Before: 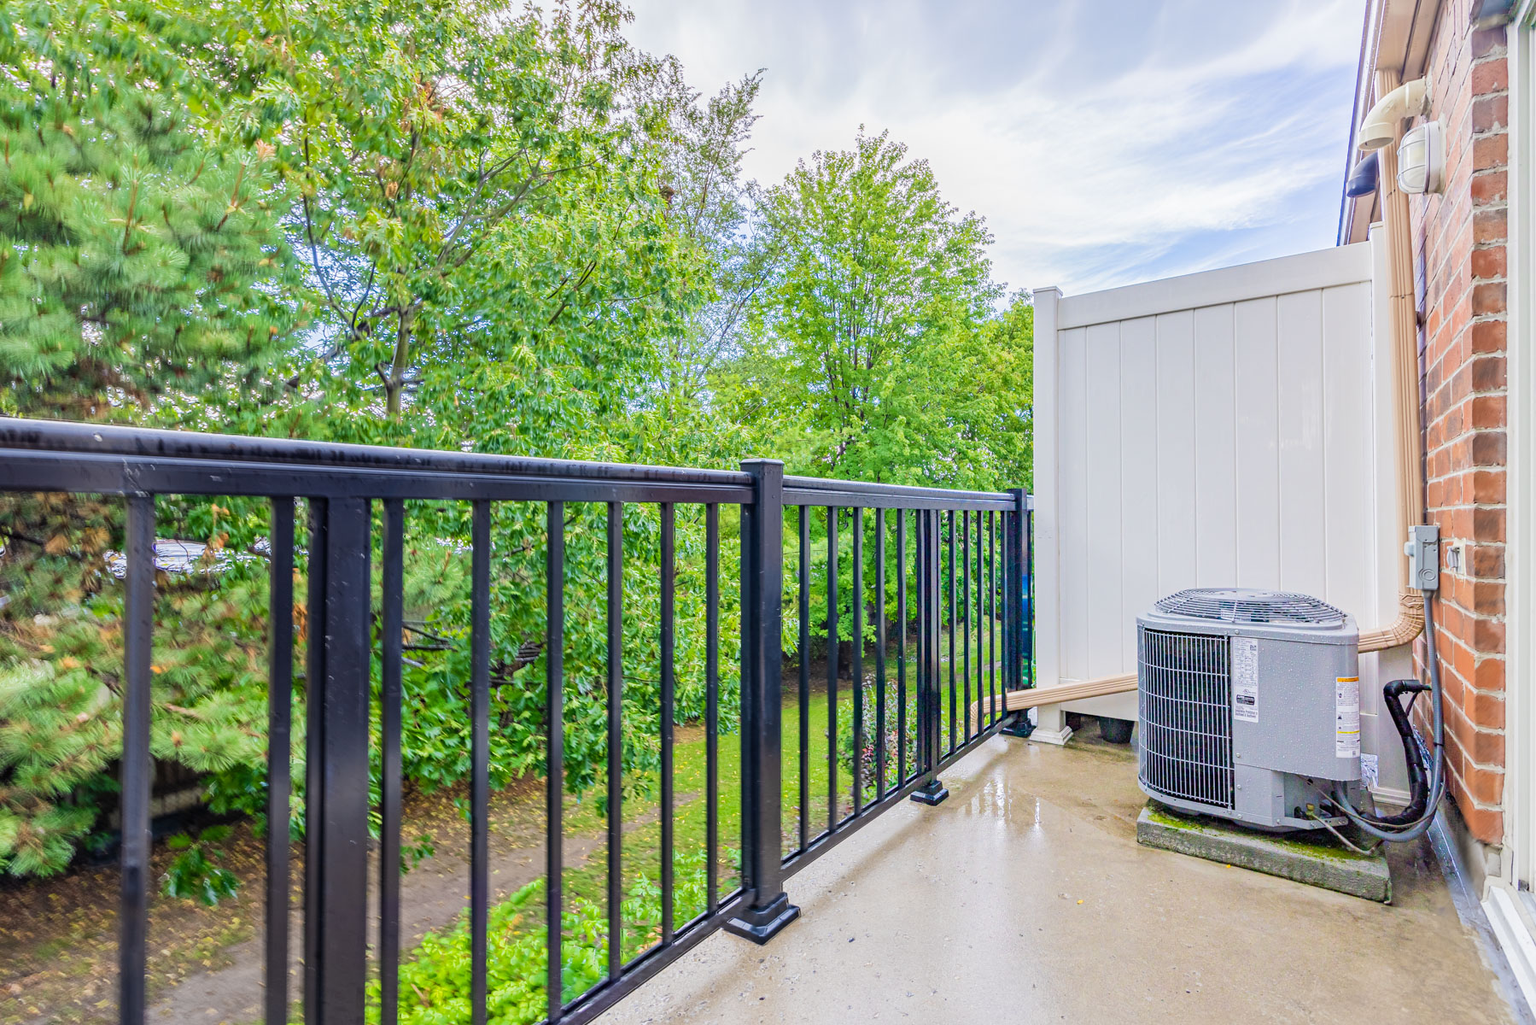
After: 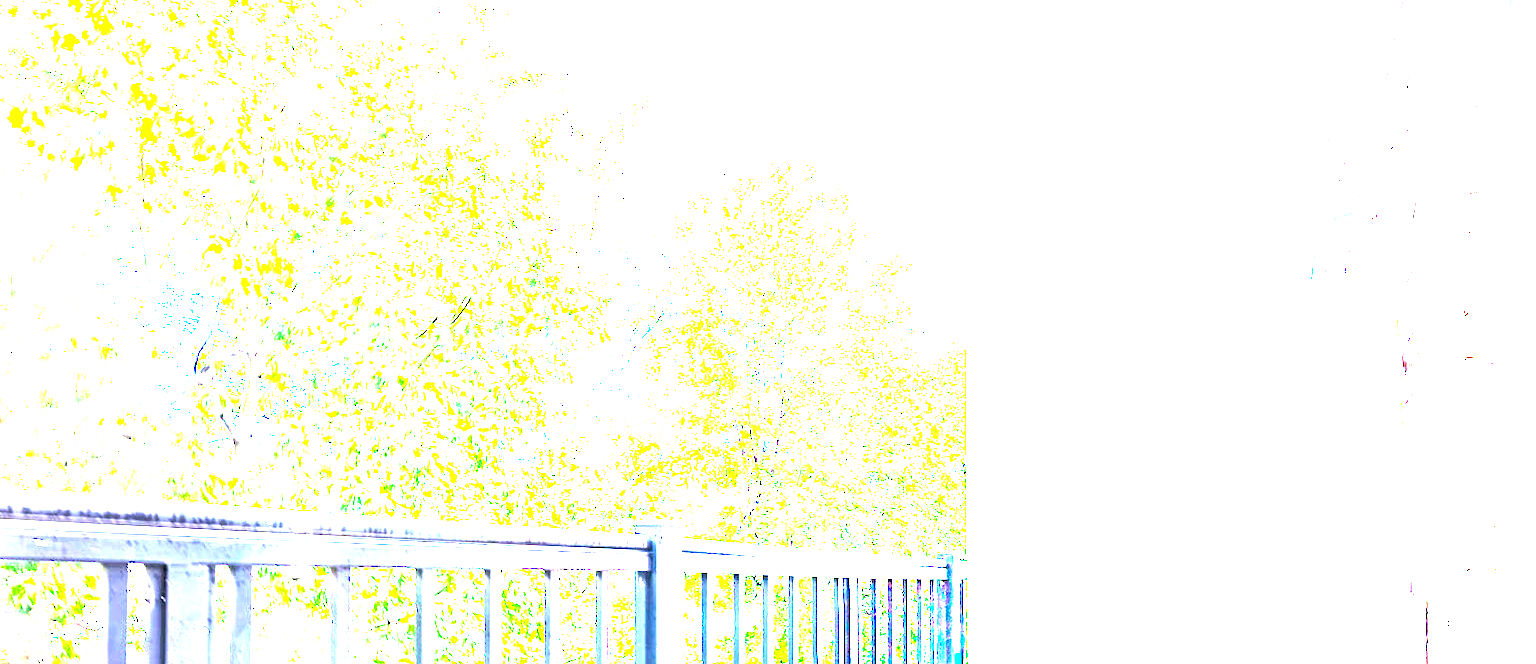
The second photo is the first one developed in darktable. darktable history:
exposure: black level correction 0, exposure 0.877 EV, compensate exposure bias true, compensate highlight preservation false
crop and rotate: left 11.812%, bottom 42.776%
levels: levels [0.012, 0.367, 0.697]
